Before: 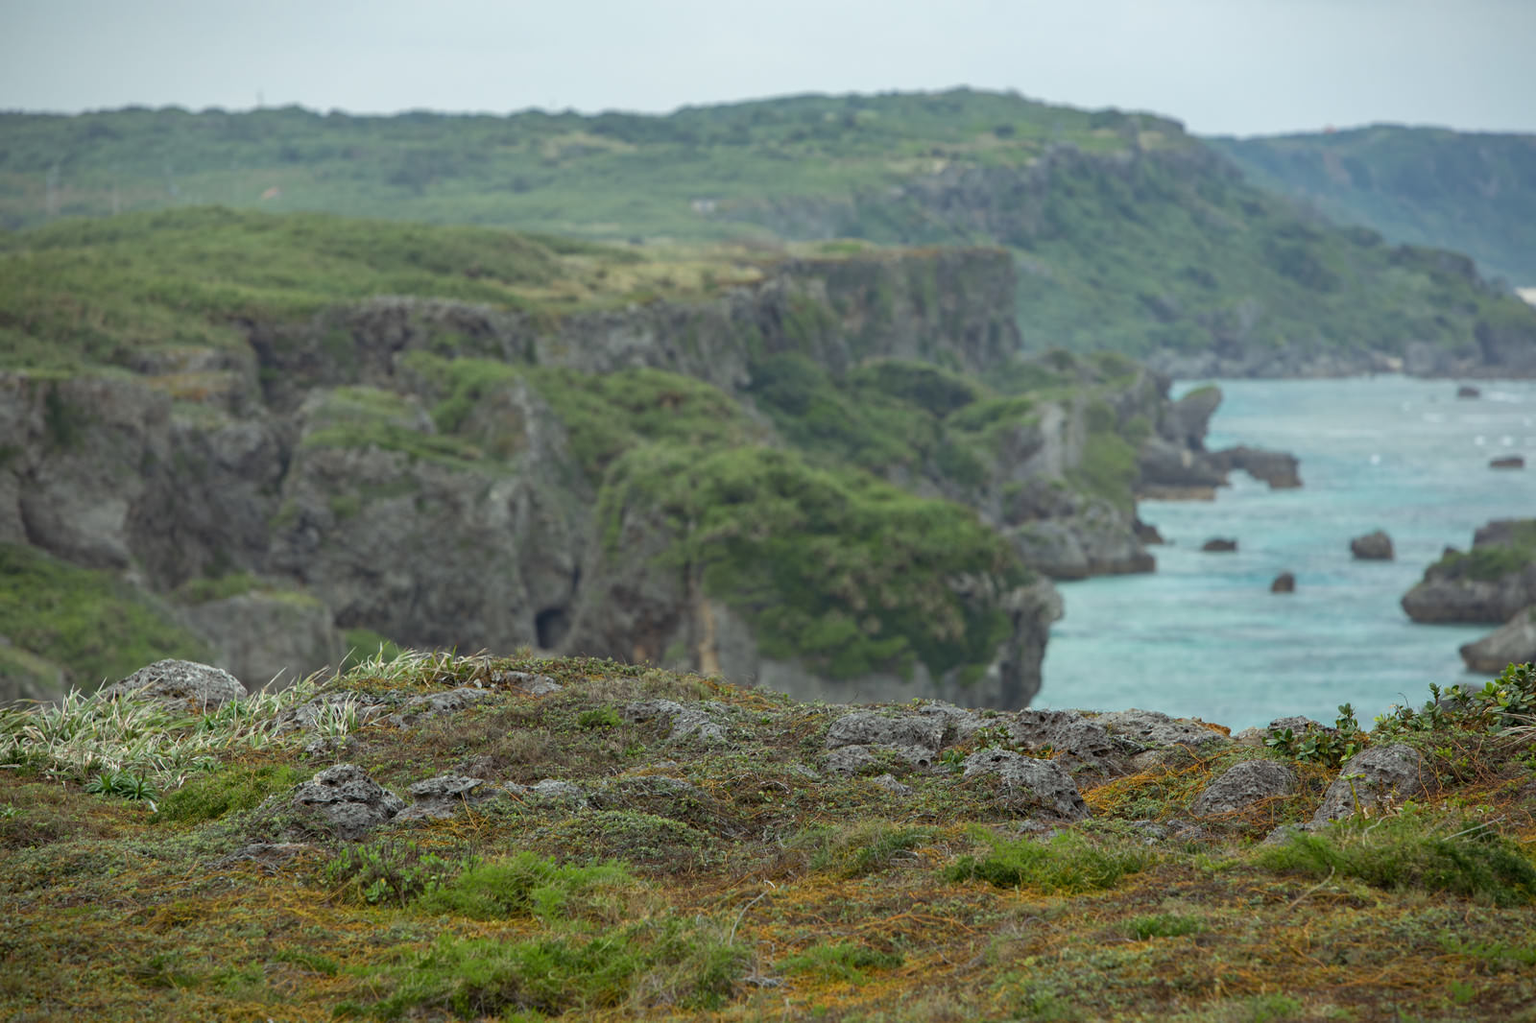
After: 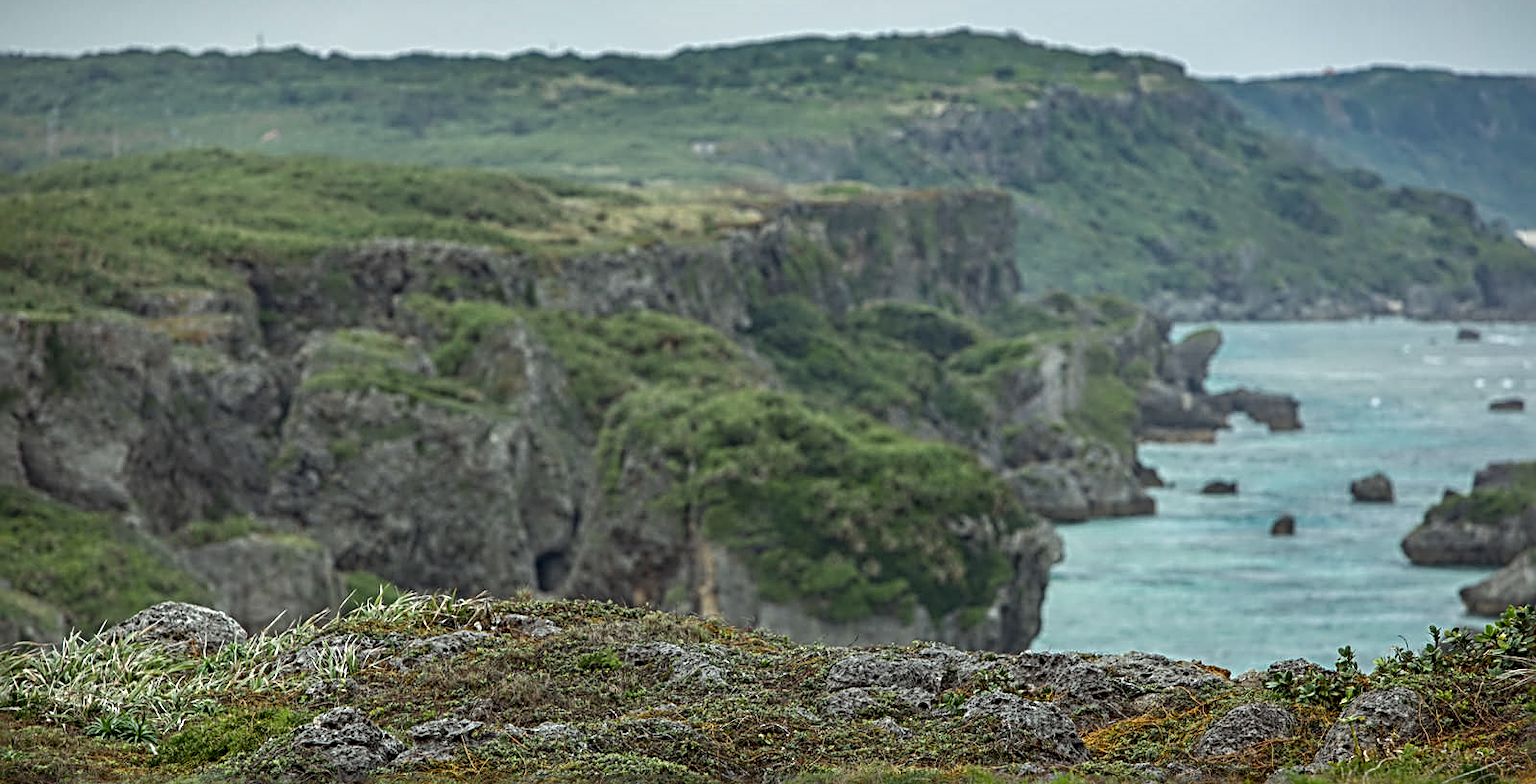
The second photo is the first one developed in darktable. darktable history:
shadows and highlights: shadows 30.63, highlights -63.22, shadows color adjustment 98%, highlights color adjustment 58.61%, soften with gaussian
local contrast: on, module defaults
sharpen: radius 3.69, amount 0.928
contrast brightness saturation: contrast 0.03, brightness -0.04
crop: top 5.667%, bottom 17.637%
